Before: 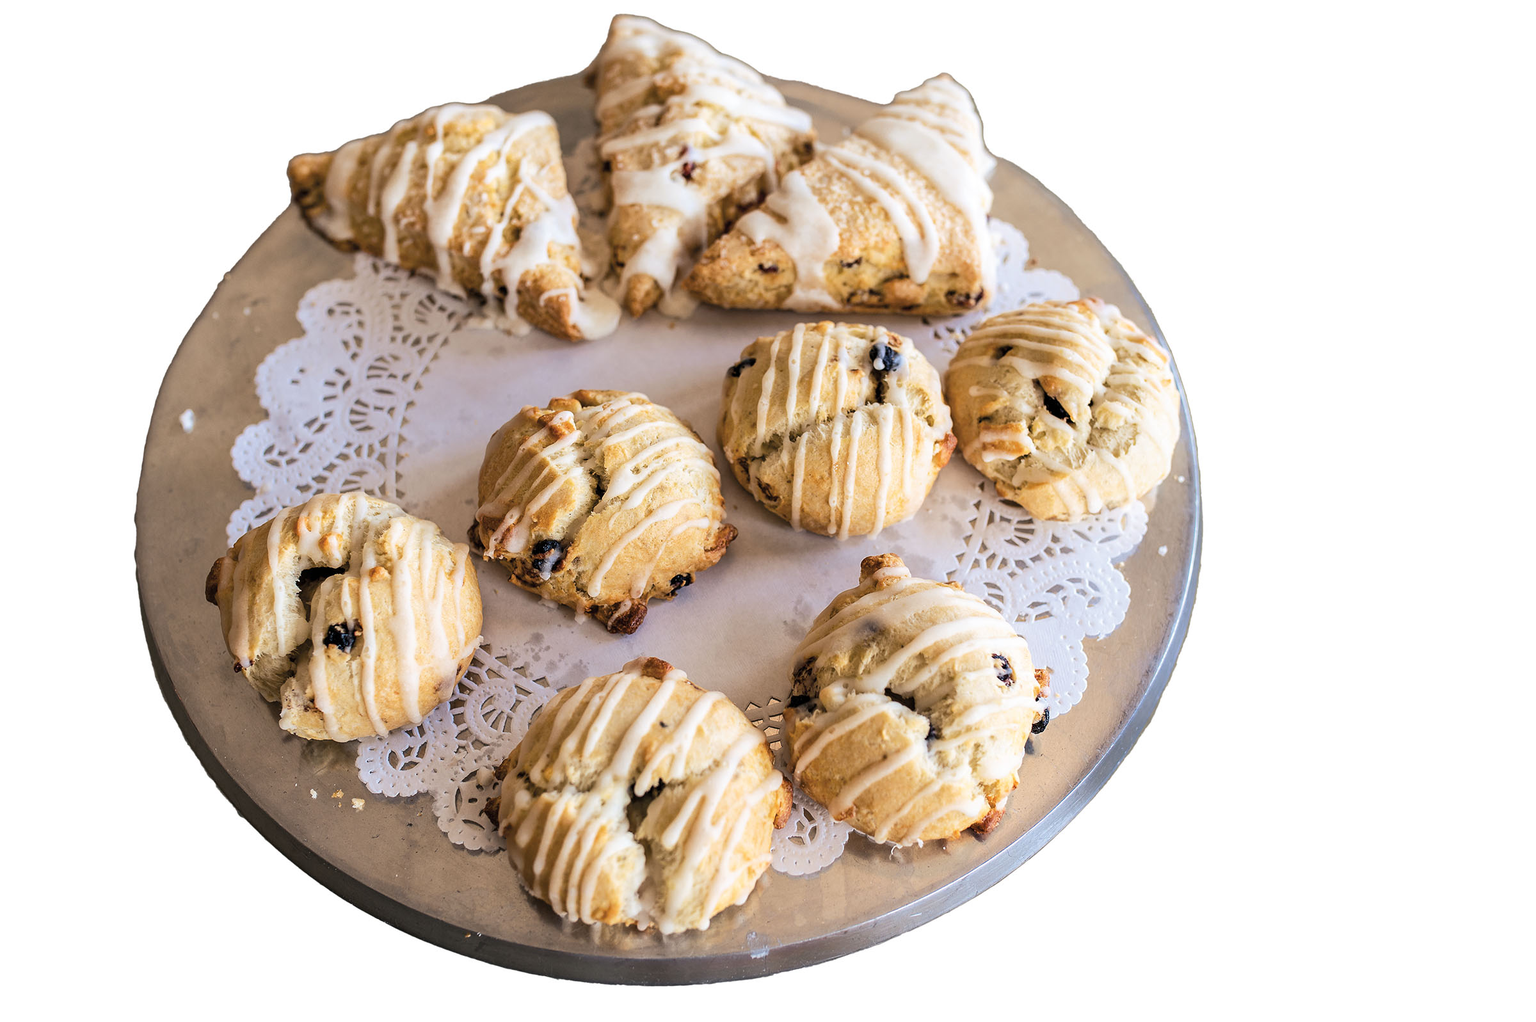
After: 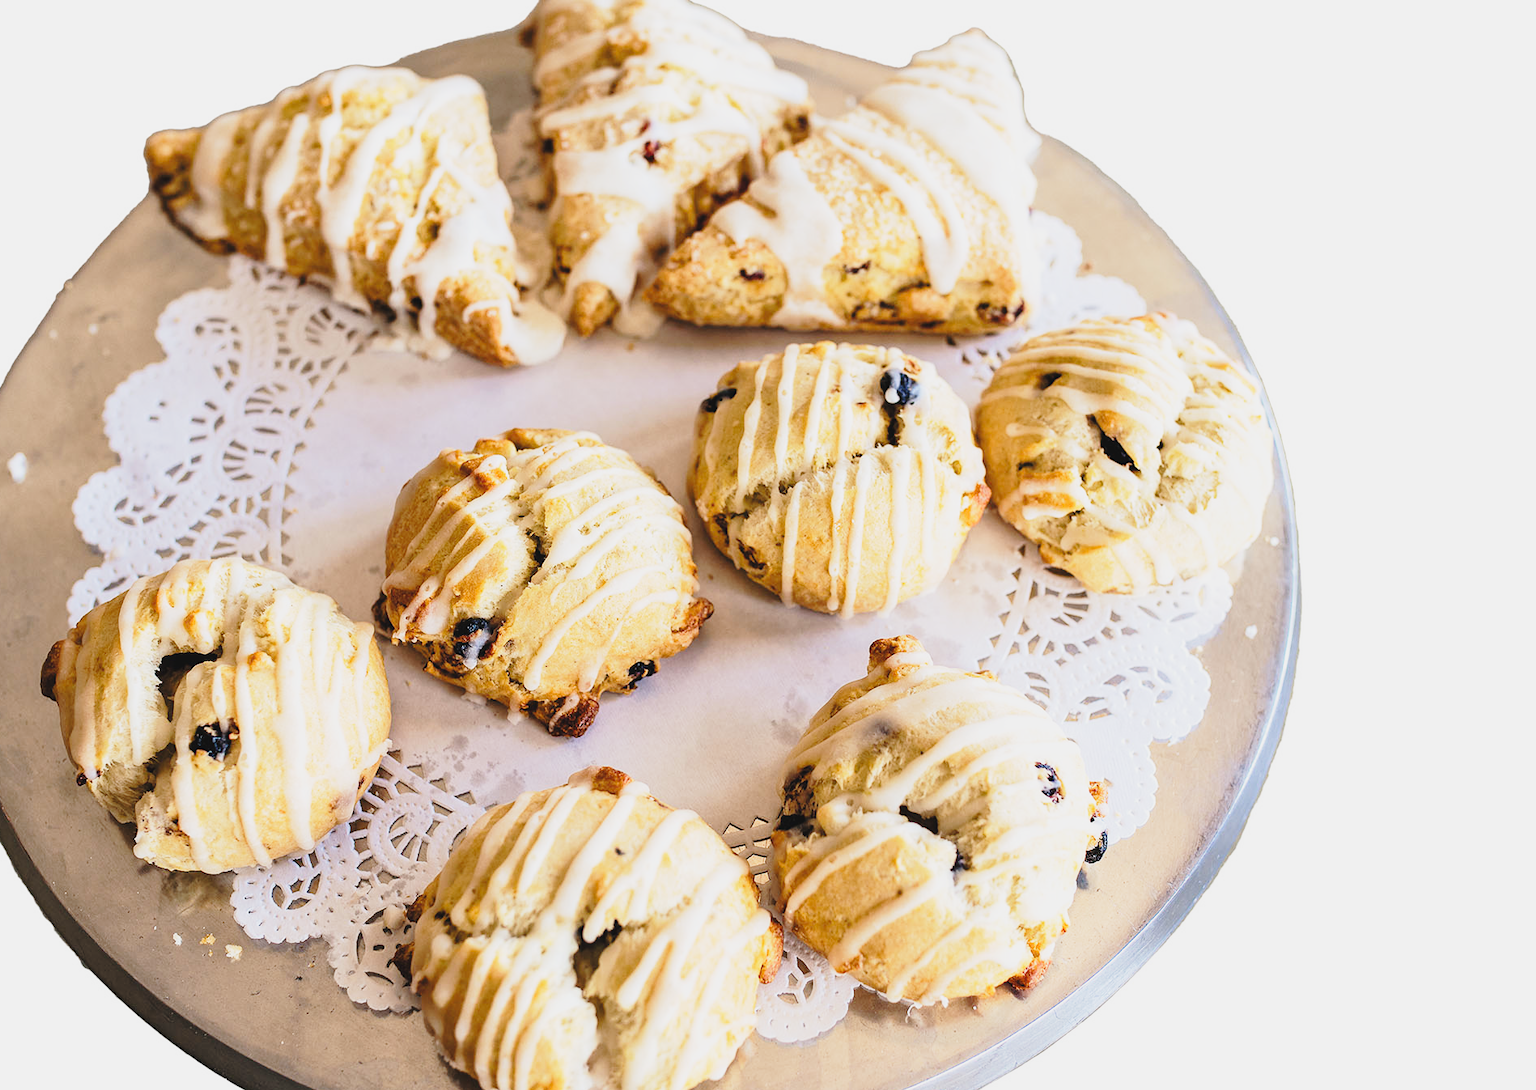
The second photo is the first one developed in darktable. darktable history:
contrast brightness saturation: contrast -0.107
crop: left 11.292%, top 5.043%, right 9.588%, bottom 10.594%
base curve: curves: ch0 [(0, 0) (0.028, 0.03) (0.121, 0.232) (0.46, 0.748) (0.859, 0.968) (1, 1)], preserve colors none
